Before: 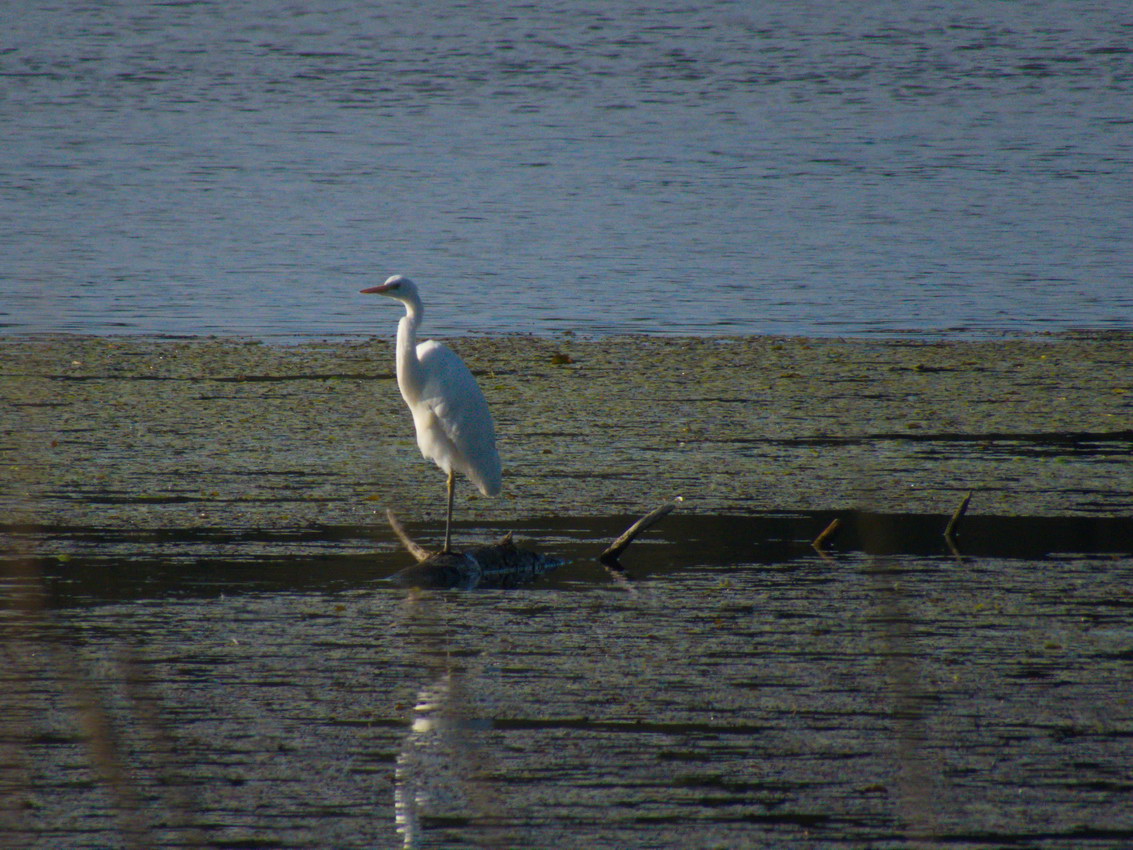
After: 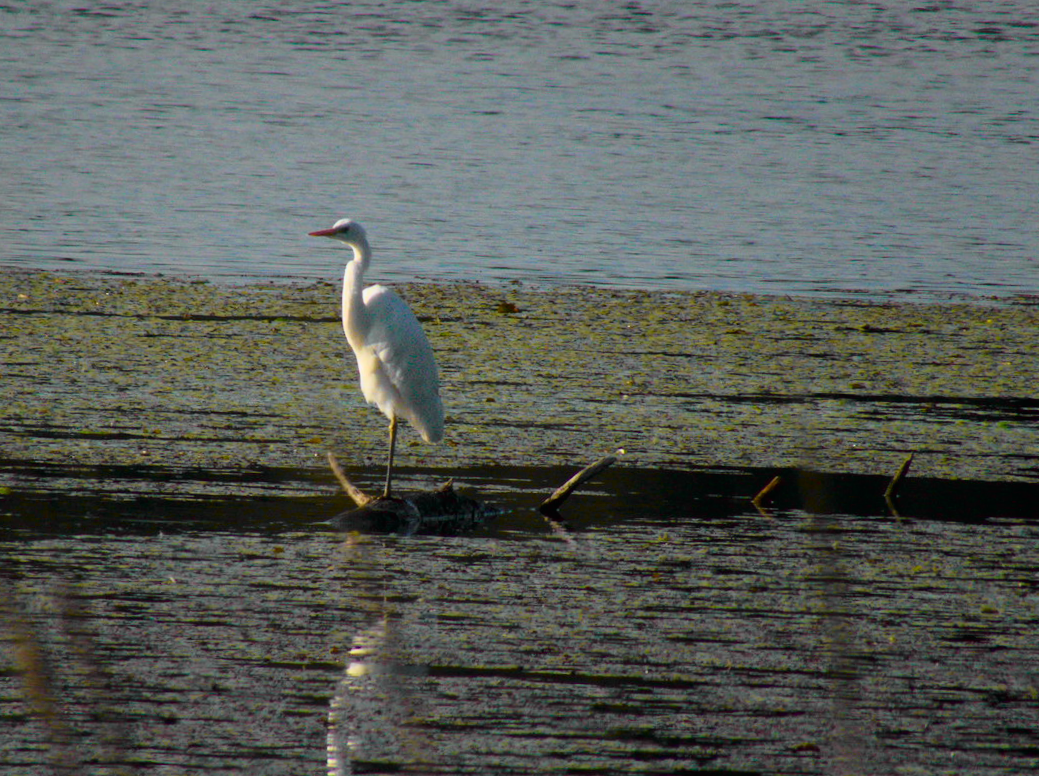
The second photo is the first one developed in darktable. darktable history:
crop and rotate: angle -1.83°, left 3.074%, top 4.198%, right 1.363%, bottom 0.565%
tone curve: curves: ch0 [(0, 0) (0.062, 0.023) (0.168, 0.142) (0.359, 0.419) (0.469, 0.544) (0.634, 0.722) (0.839, 0.909) (0.998, 0.978)]; ch1 [(0, 0) (0.437, 0.408) (0.472, 0.47) (0.502, 0.504) (0.527, 0.546) (0.568, 0.619) (0.608, 0.665) (0.669, 0.748) (0.859, 0.899) (1, 1)]; ch2 [(0, 0) (0.33, 0.301) (0.421, 0.443) (0.473, 0.498) (0.509, 0.5) (0.535, 0.564) (0.575, 0.625) (0.608, 0.667) (1, 1)], color space Lab, independent channels, preserve colors none
